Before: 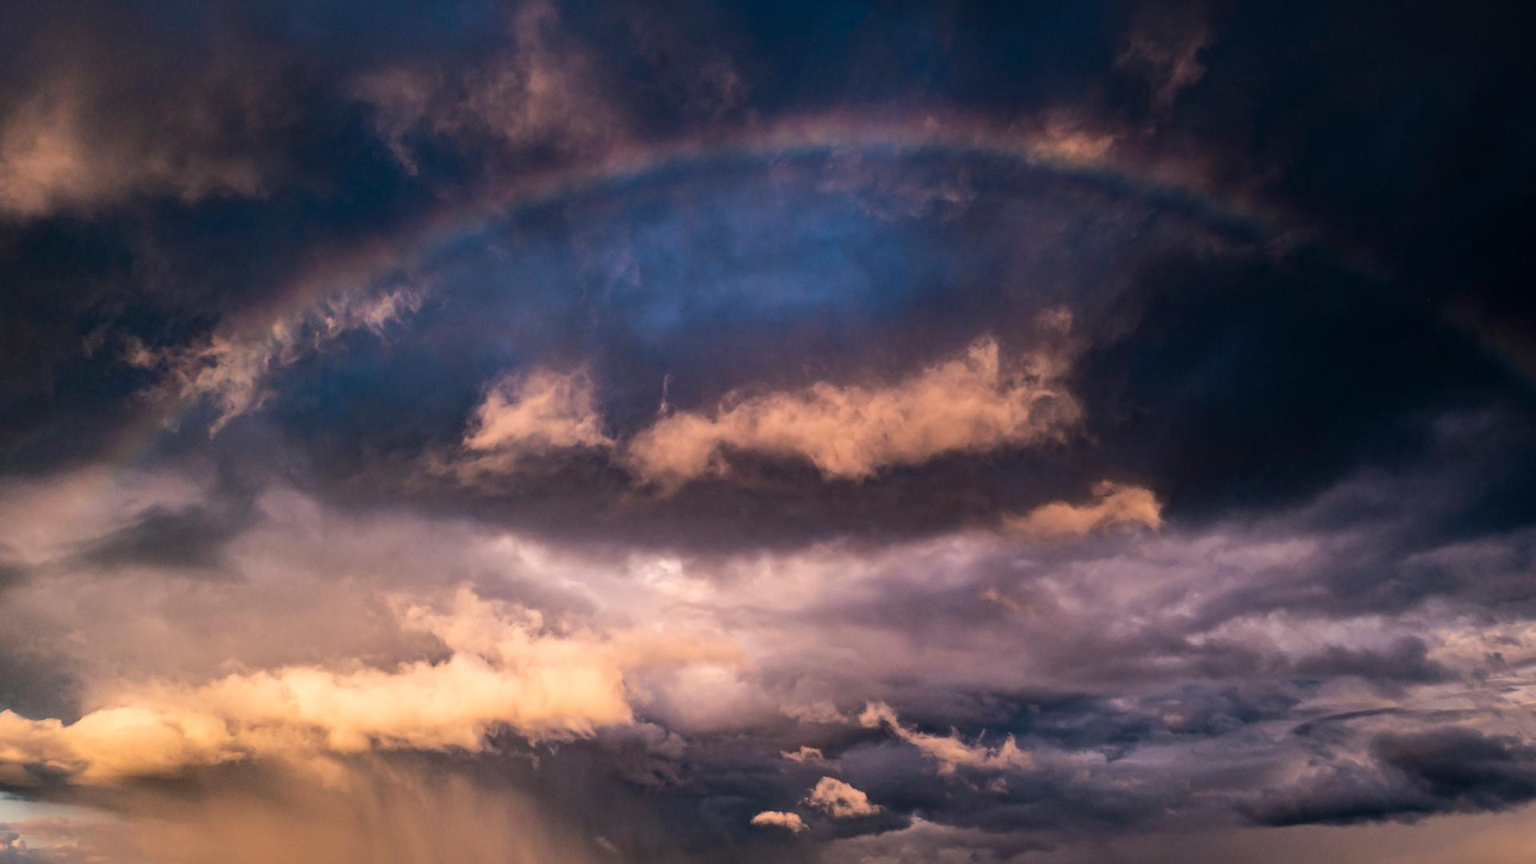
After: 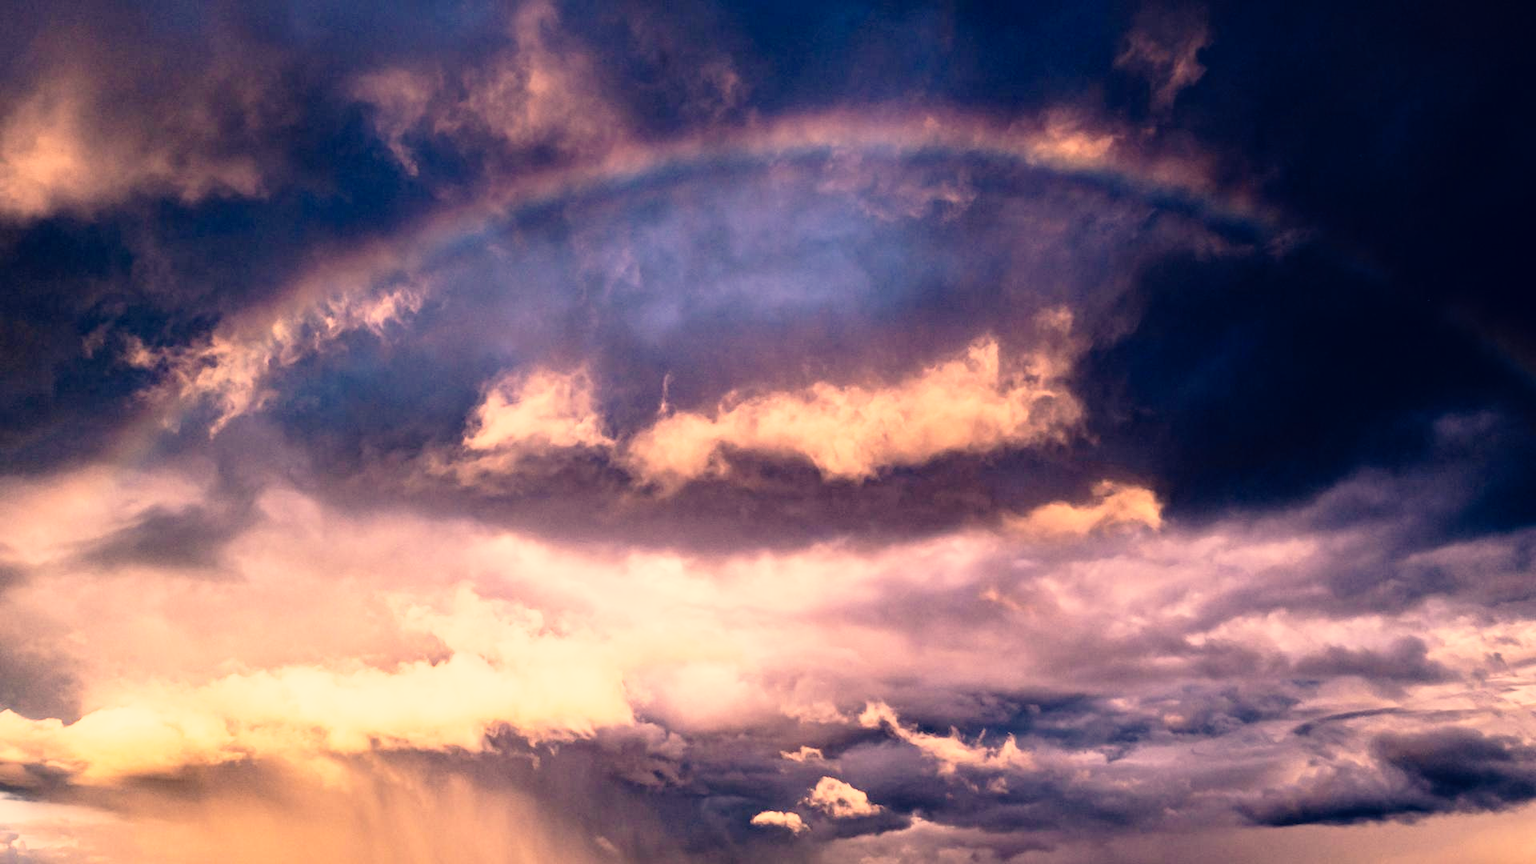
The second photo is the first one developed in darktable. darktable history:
color correction: highlights a* 19.81, highlights b* 27.15, shadows a* 3.4, shadows b* -16.88, saturation 0.762
base curve: curves: ch0 [(0, 0) (0.012, 0.01) (0.073, 0.168) (0.31, 0.711) (0.645, 0.957) (1, 1)], preserve colors none
